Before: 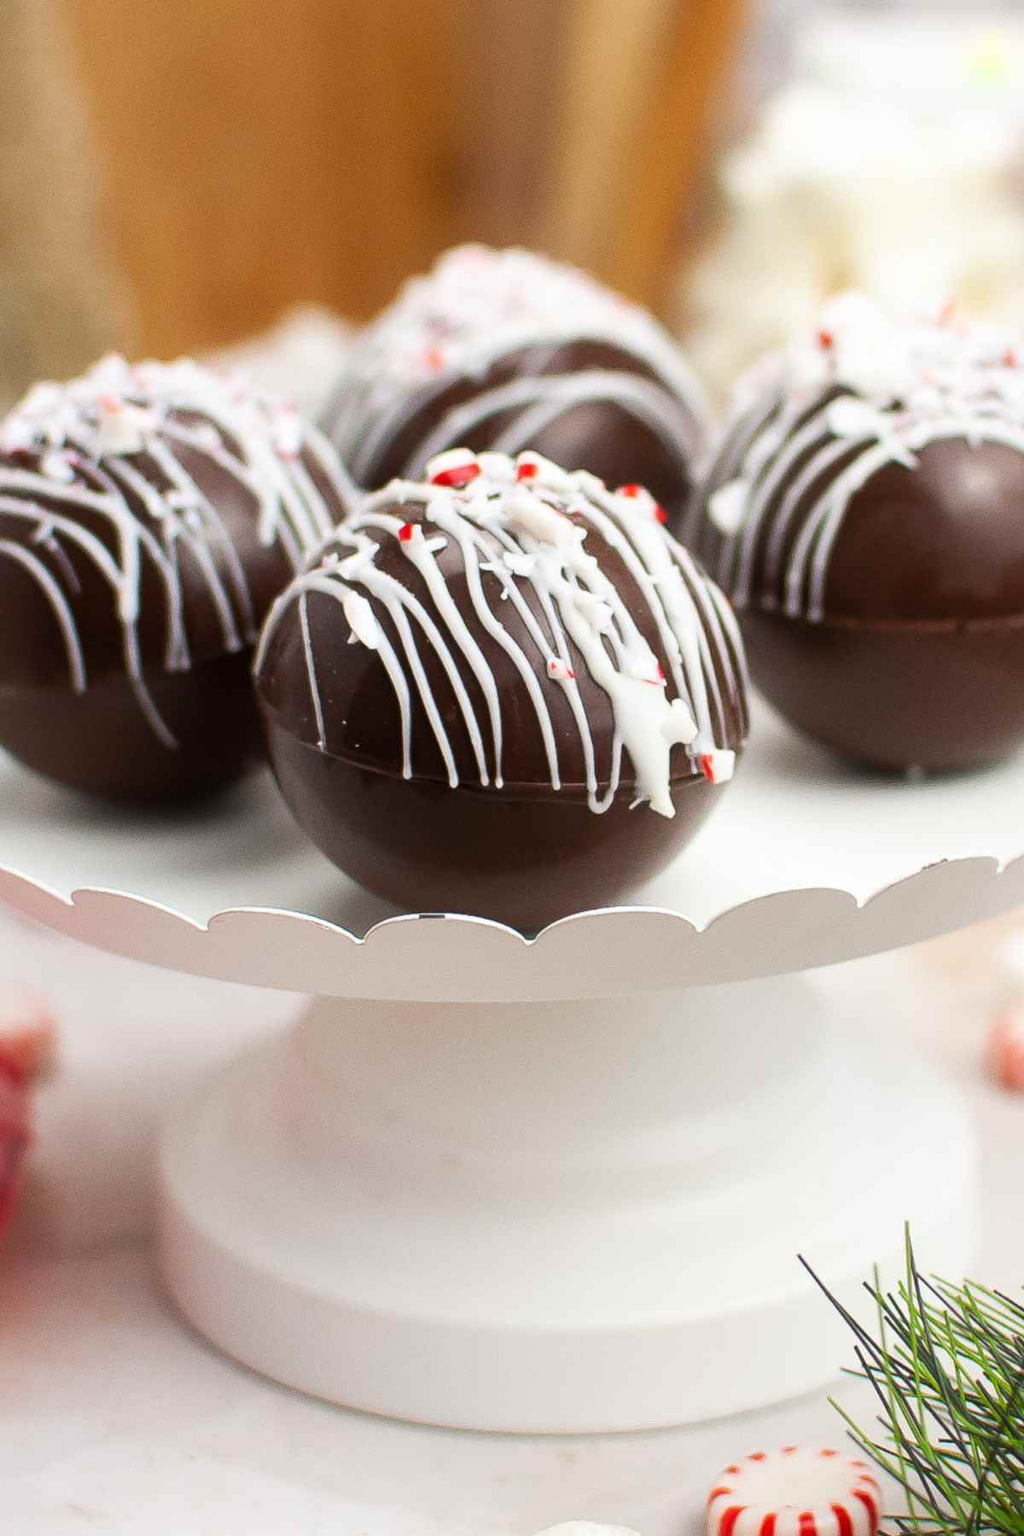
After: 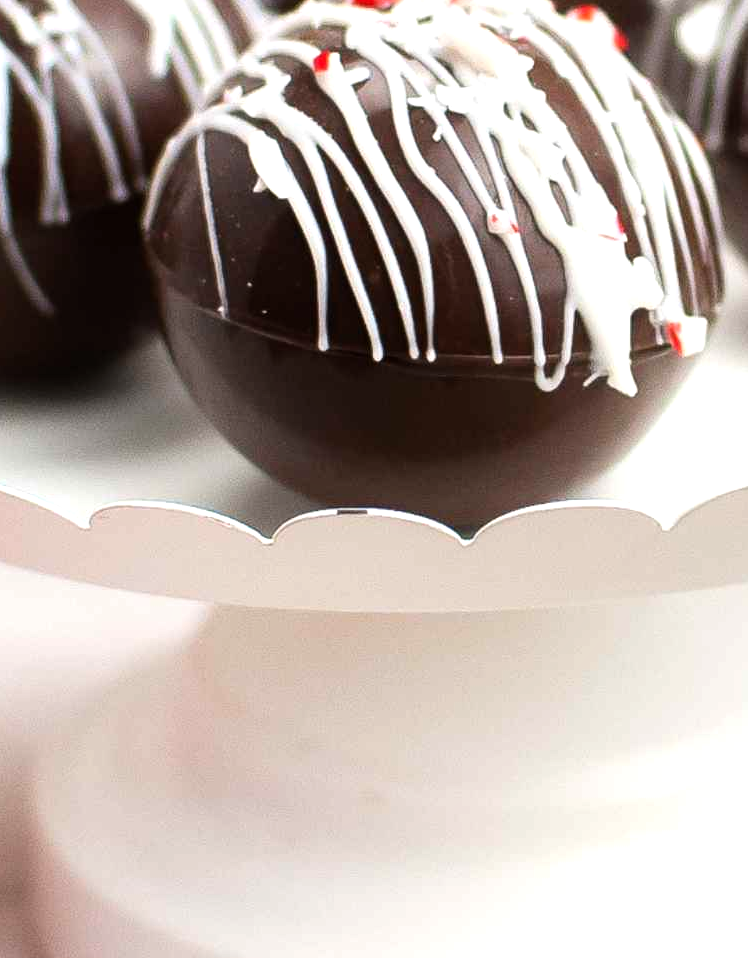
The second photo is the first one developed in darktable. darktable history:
tone equalizer: -8 EV -0.435 EV, -7 EV -0.402 EV, -6 EV -0.318 EV, -5 EV -0.242 EV, -3 EV 0.211 EV, -2 EV 0.355 EV, -1 EV 0.397 EV, +0 EV 0.423 EV
crop: left 12.883%, top 31.243%, right 24.767%, bottom 15.494%
